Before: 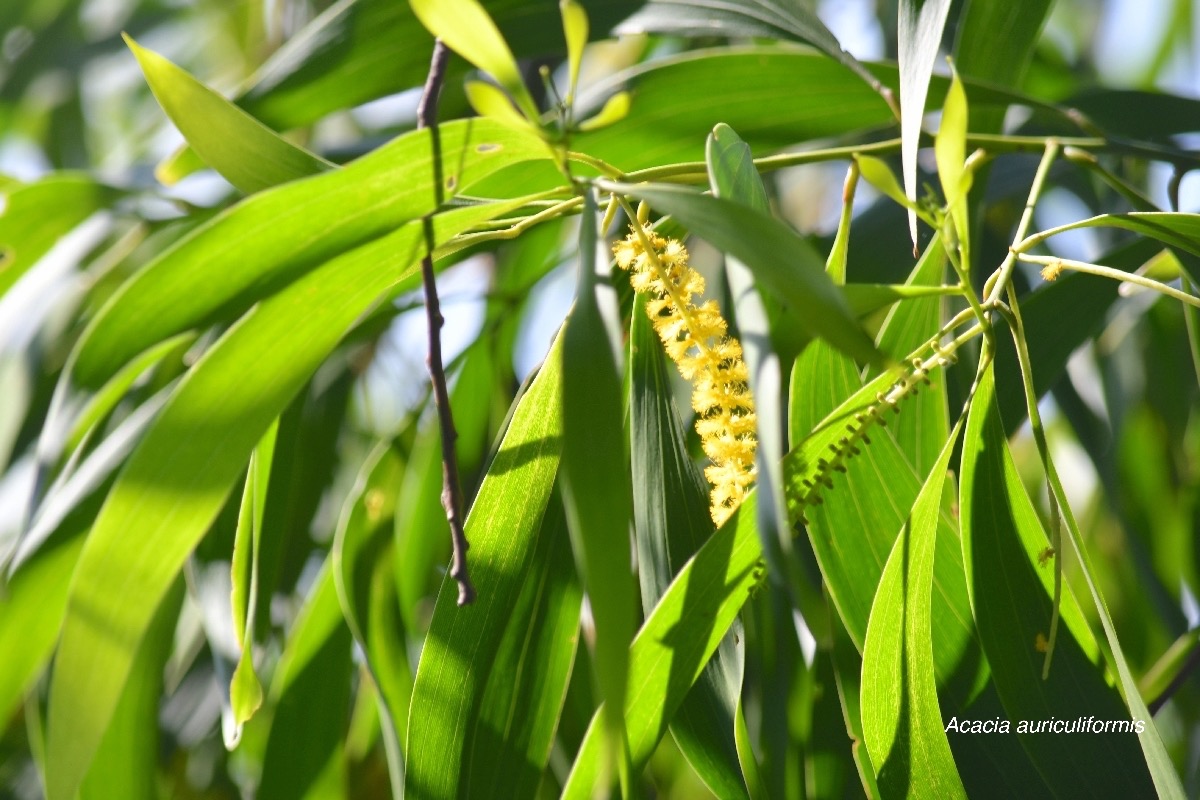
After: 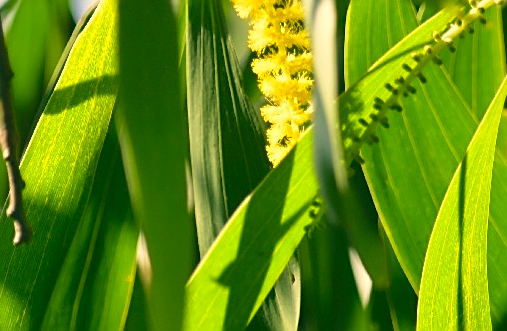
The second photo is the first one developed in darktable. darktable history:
crop: left 37.014%, top 45.185%, right 20.676%, bottom 13.371%
sharpen: on, module defaults
velvia: on, module defaults
color correction: highlights a* 4.87, highlights b* 24.54, shadows a* -15.77, shadows b* 3.94
